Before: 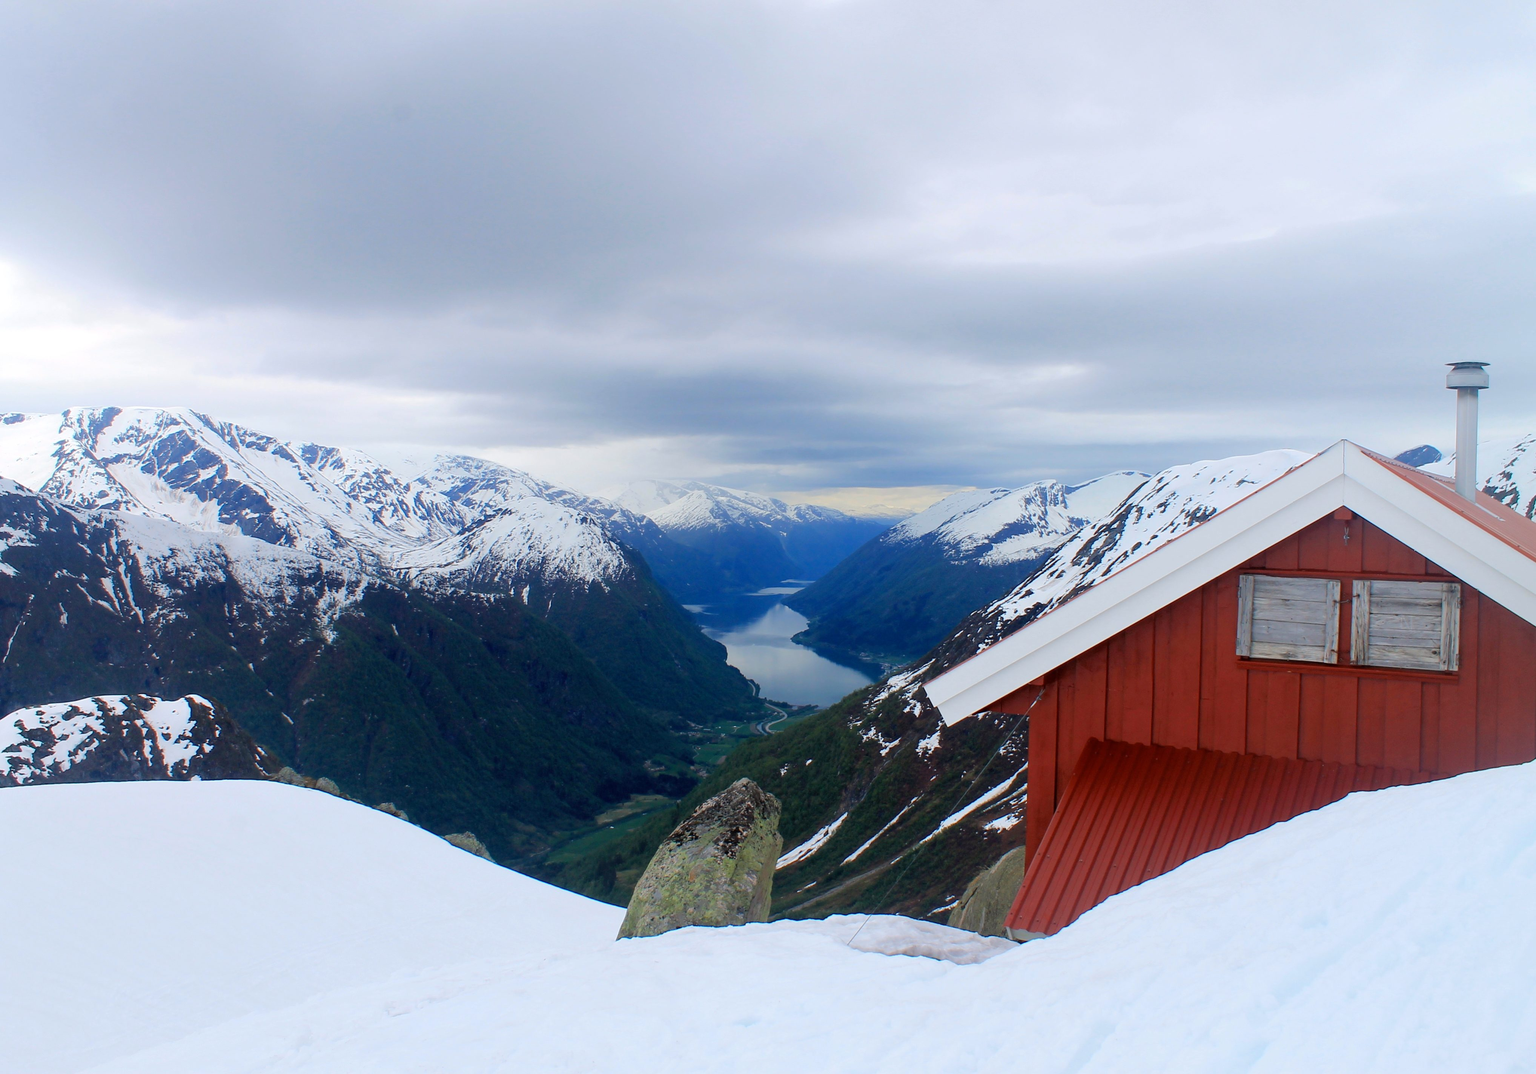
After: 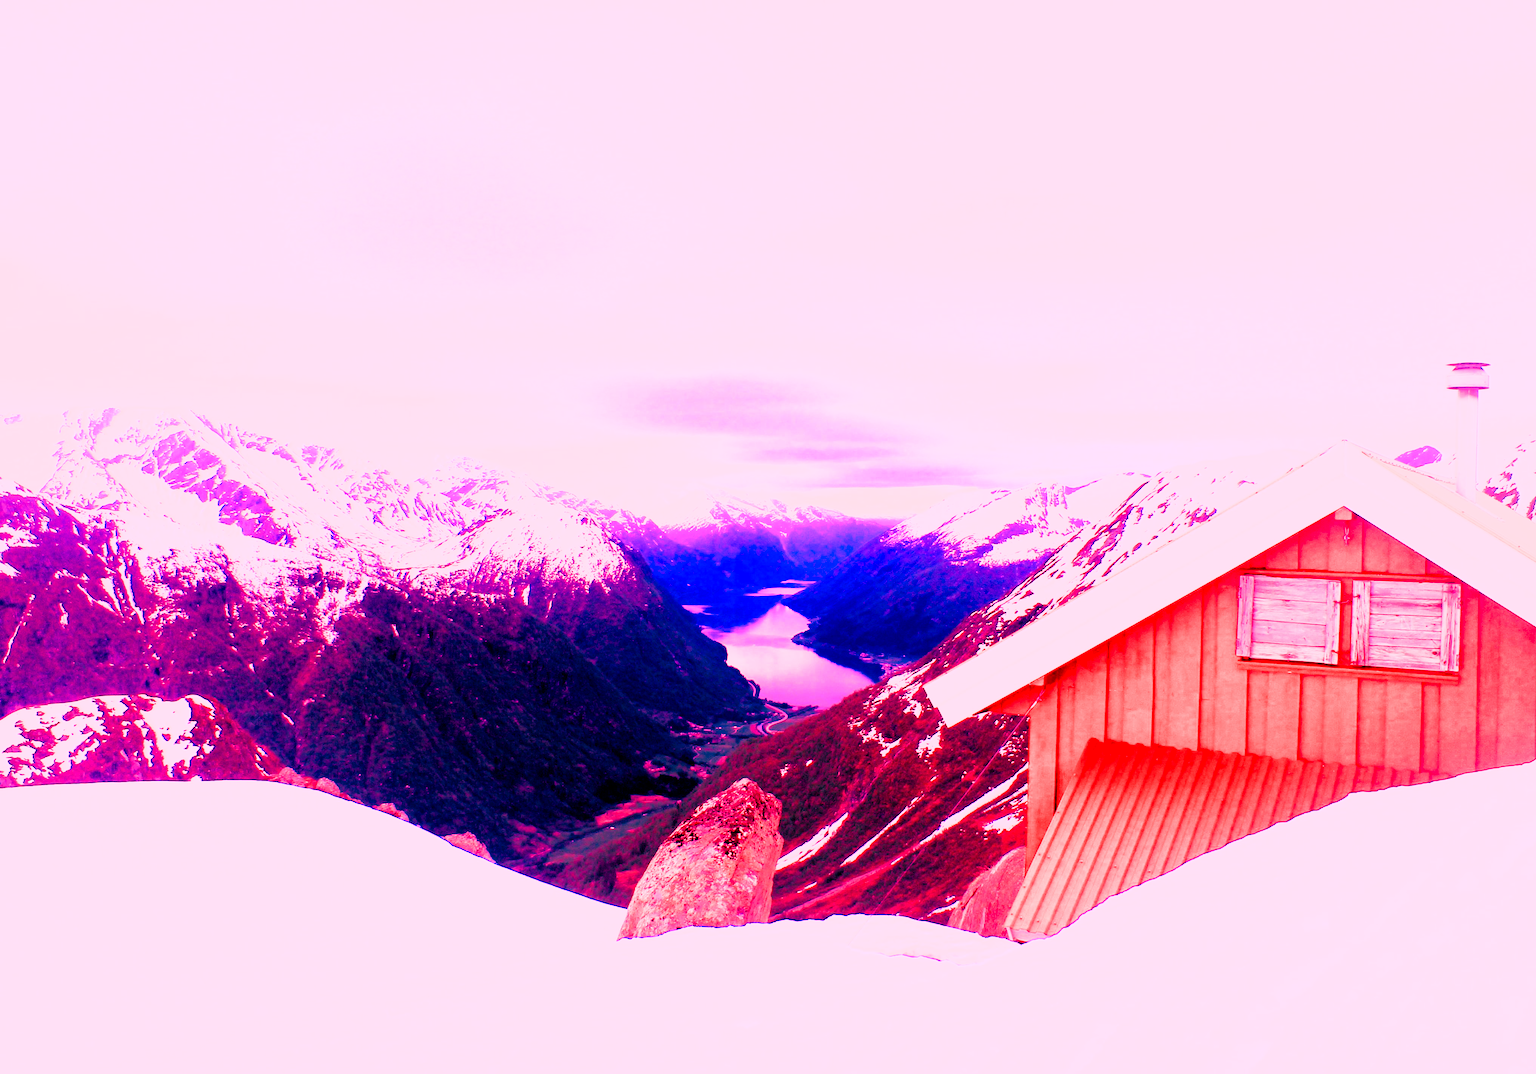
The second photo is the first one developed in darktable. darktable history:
contrast brightness saturation: contrast 0.03, brightness -0.04
color balance rgb: perceptual saturation grading › global saturation 35%, perceptual saturation grading › highlights -30%, perceptual saturation grading › shadows 35%, perceptual brilliance grading › global brilliance 3%, perceptual brilliance grading › highlights -3%, perceptual brilliance grading › shadows 3%
white balance: red 4.26, blue 1.802
filmic rgb: middle gray luminance 18.42%, black relative exposure -9 EV, white relative exposure 3.75 EV, threshold 6 EV, target black luminance 0%, hardness 4.85, latitude 67.35%, contrast 0.955, highlights saturation mix 20%, shadows ↔ highlights balance 21.36%, add noise in highlights 0, preserve chrominance luminance Y, color science v3 (2019), use custom middle-gray values true, iterations of high-quality reconstruction 0, contrast in highlights soft, enable highlight reconstruction true
